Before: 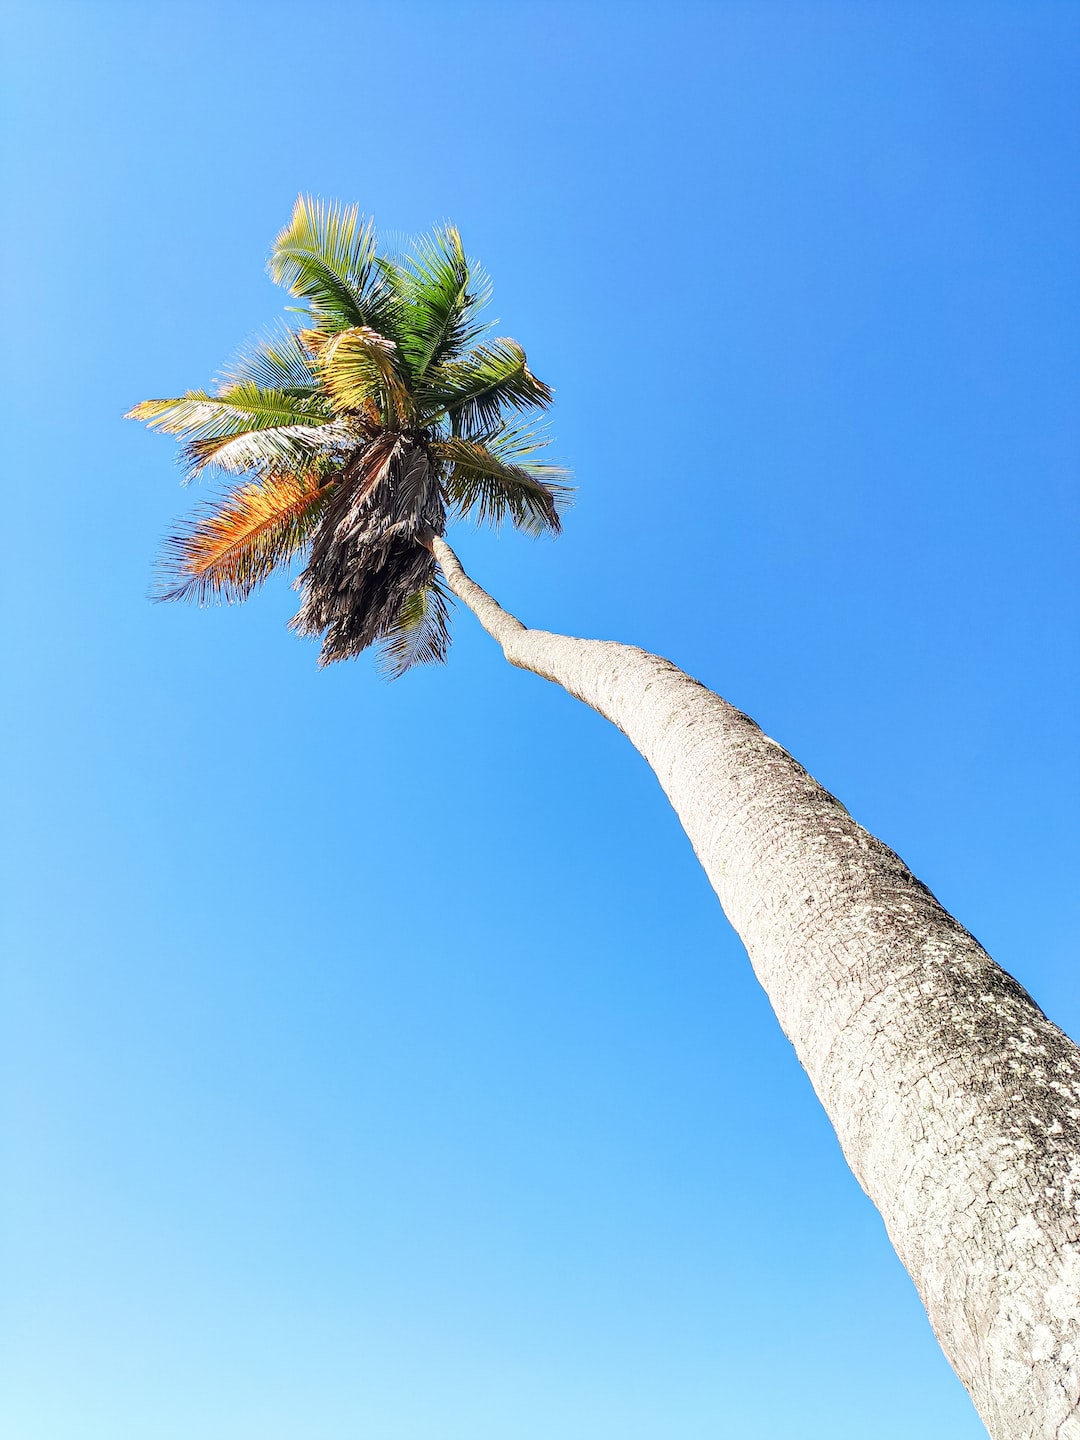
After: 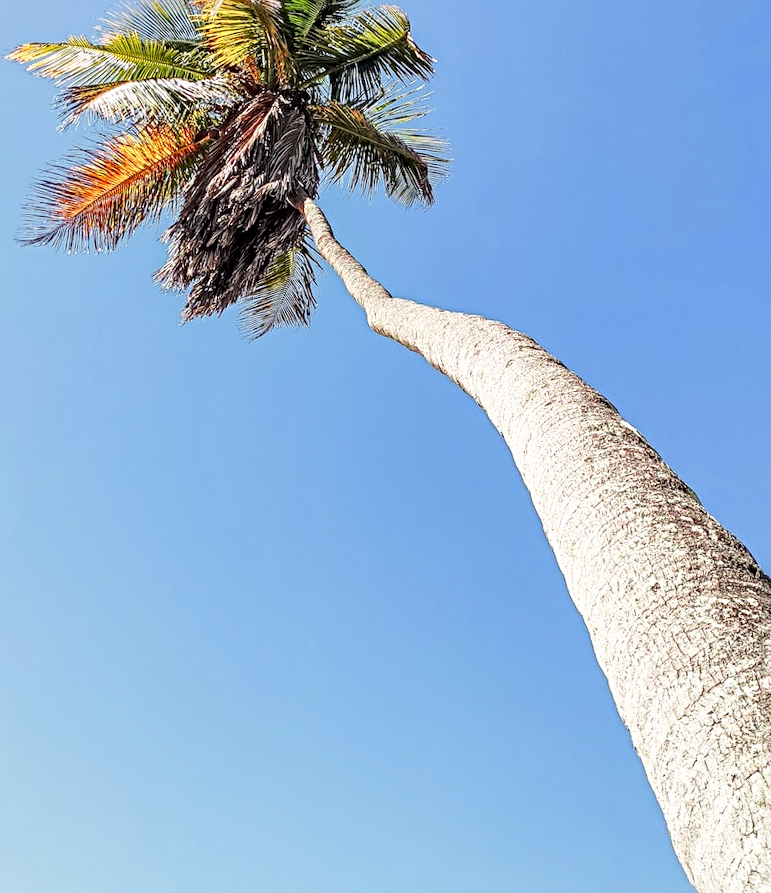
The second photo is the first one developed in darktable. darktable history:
tone curve: curves: ch0 [(0, 0.013) (0.036, 0.035) (0.274, 0.288) (0.504, 0.536) (0.844, 0.84) (1, 0.97)]; ch1 [(0, 0) (0.389, 0.403) (0.462, 0.48) (0.499, 0.5) (0.522, 0.534) (0.567, 0.588) (0.626, 0.645) (0.749, 0.781) (1, 1)]; ch2 [(0, 0) (0.457, 0.486) (0.5, 0.501) (0.533, 0.539) (0.599, 0.6) (0.704, 0.732) (1, 1)], color space Lab, independent channels
crop and rotate: angle -3.94°, left 9.764%, top 20.607%, right 12.371%, bottom 11.808%
sharpen: radius 3.997
local contrast: detail 130%
